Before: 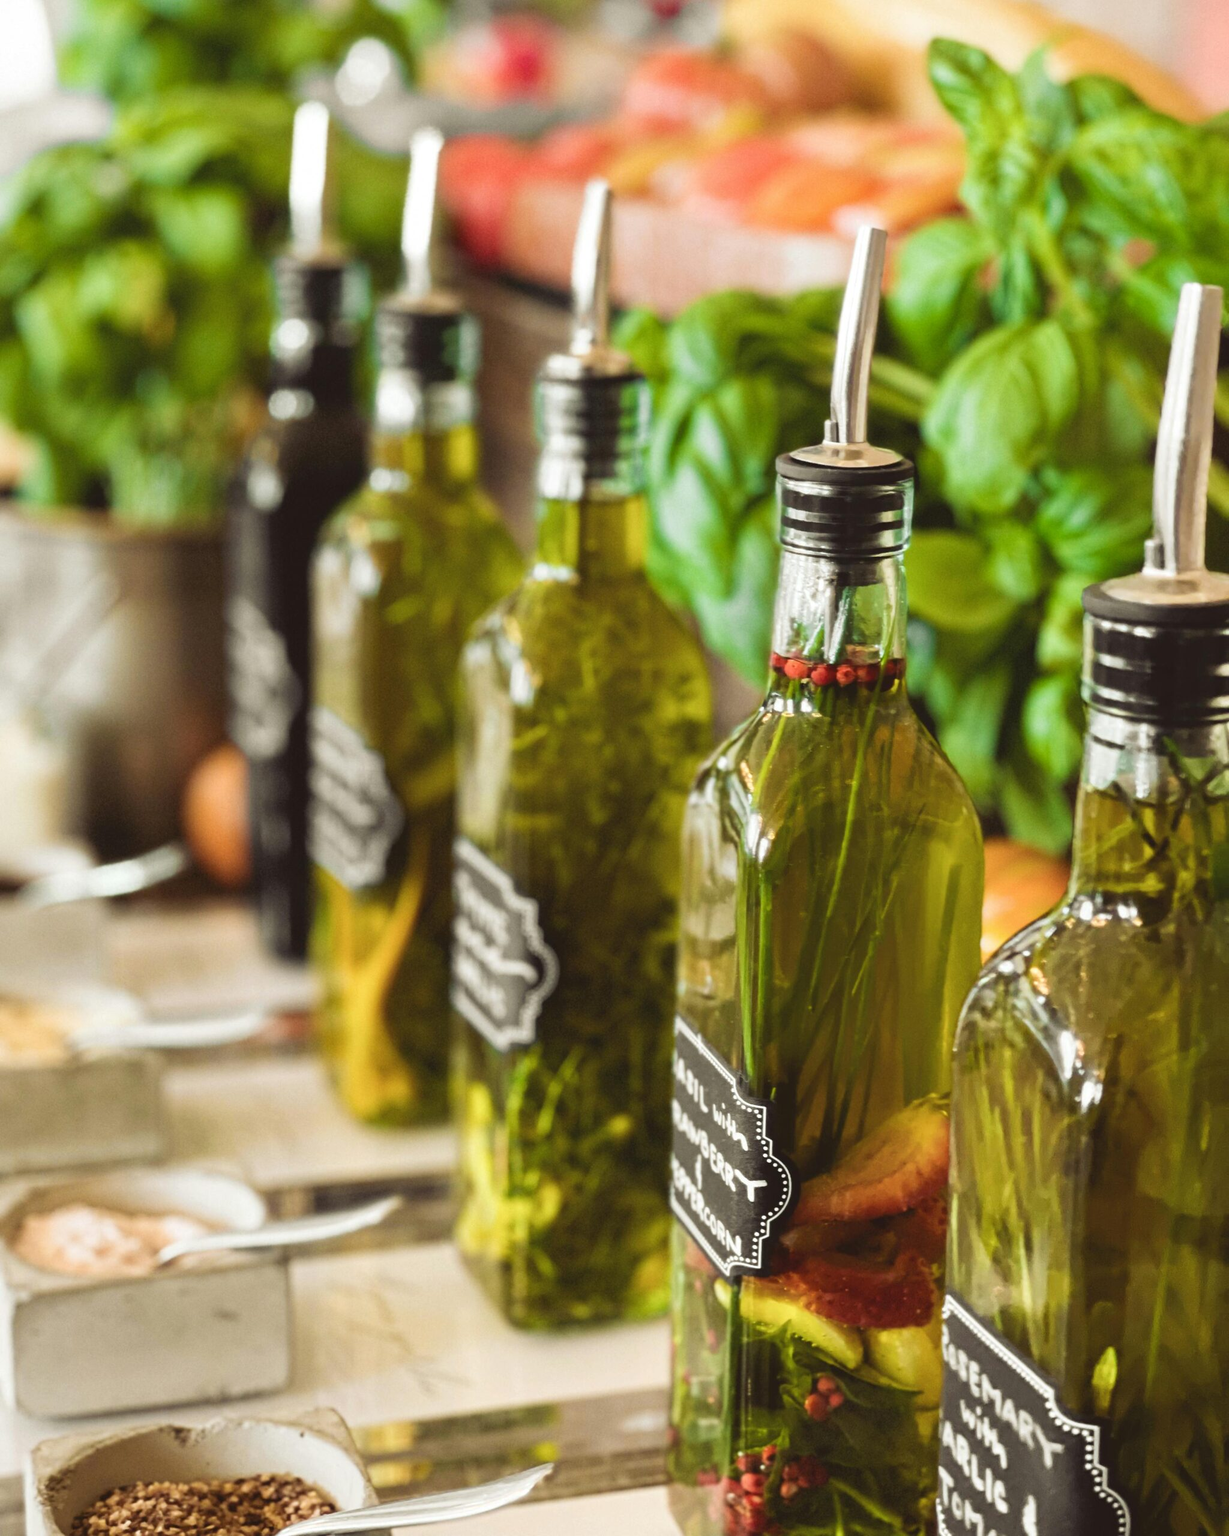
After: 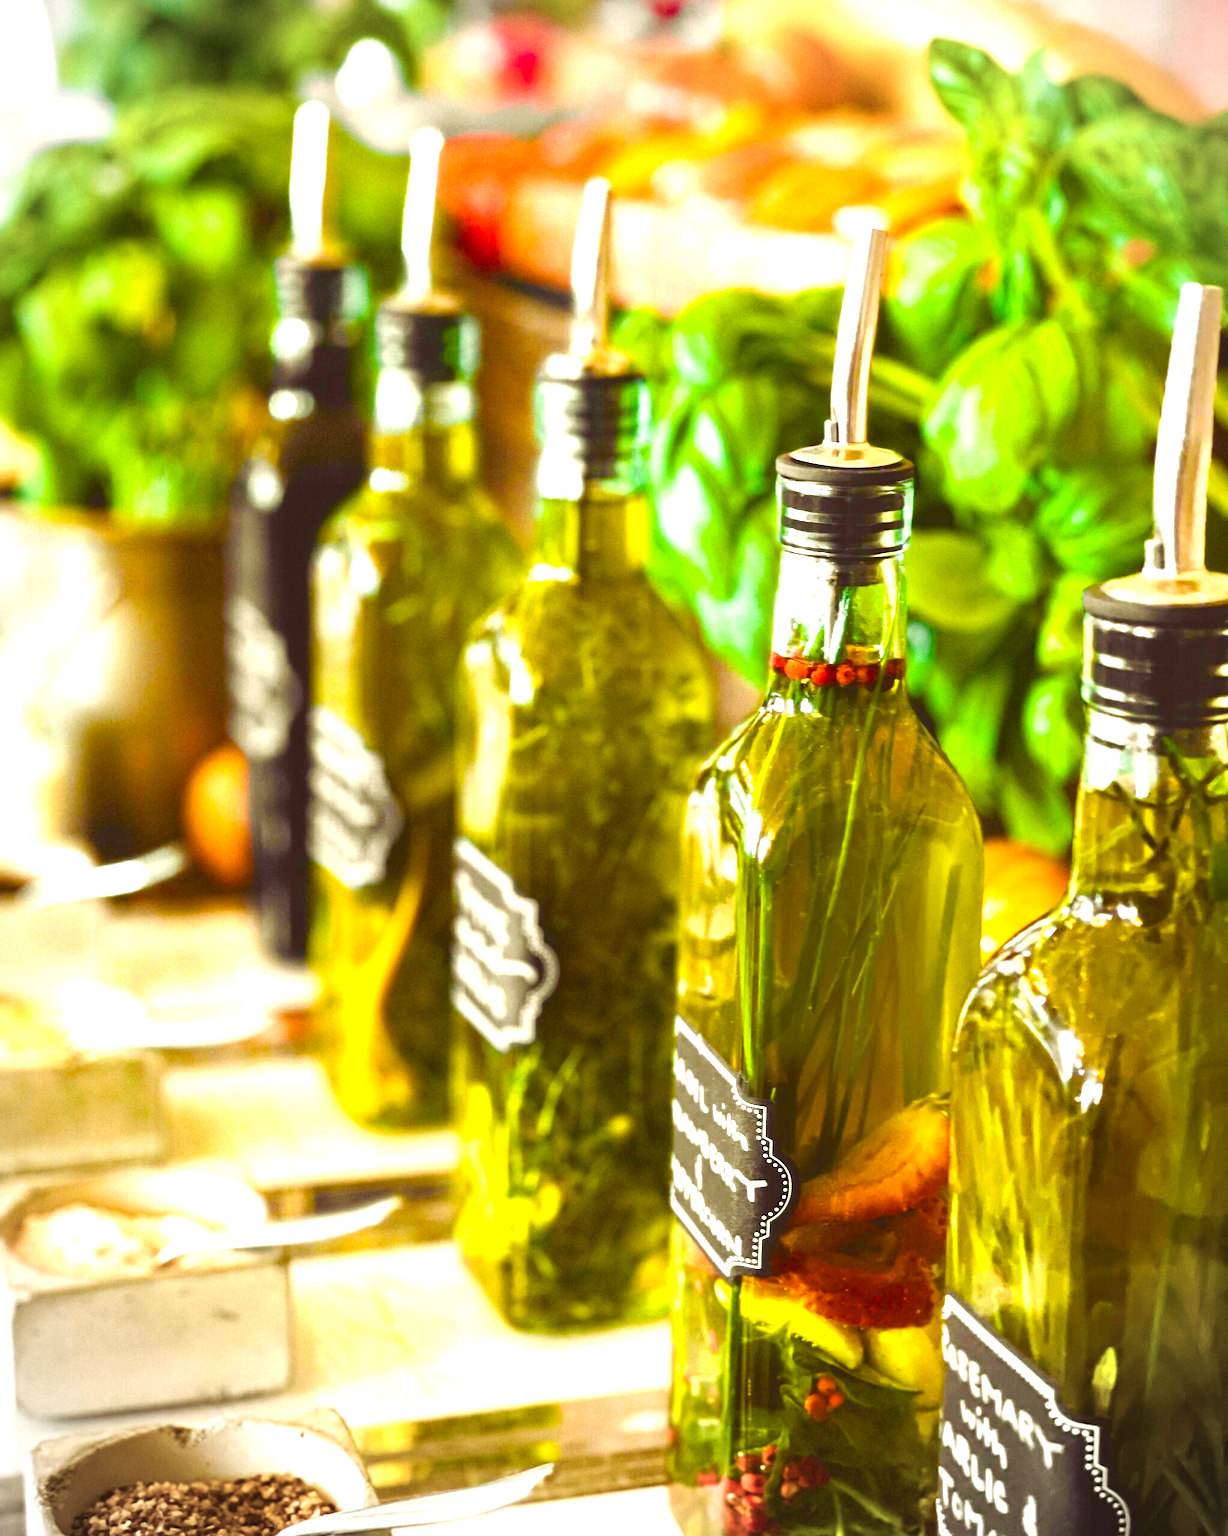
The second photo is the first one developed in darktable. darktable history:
vignetting: on, module defaults
exposure: black level correction 0, exposure 0.7 EV, compensate exposure bias true, compensate highlight preservation false
color balance rgb: linear chroma grading › shadows 10%, linear chroma grading › highlights 10%, linear chroma grading › global chroma 15%, linear chroma grading › mid-tones 15%, perceptual saturation grading › global saturation 40%, perceptual saturation grading › highlights -25%, perceptual saturation grading › mid-tones 35%, perceptual saturation grading › shadows 35%, perceptual brilliance grading › global brilliance 11.29%, global vibrance 11.29%
